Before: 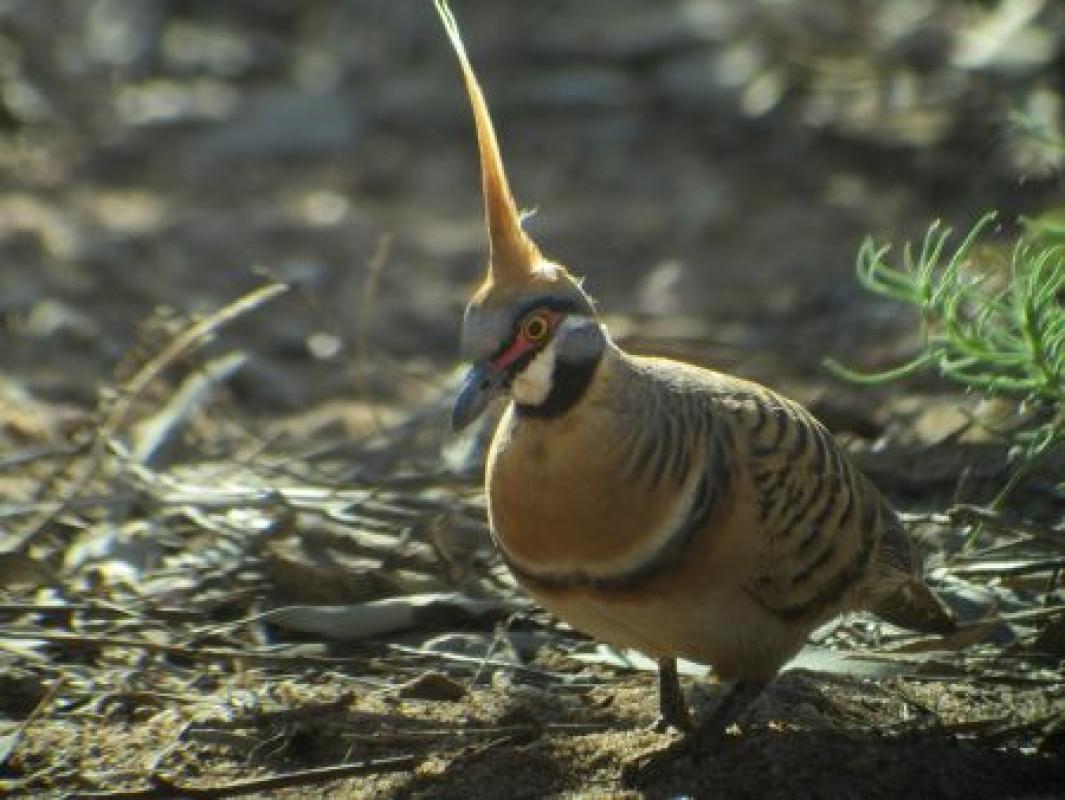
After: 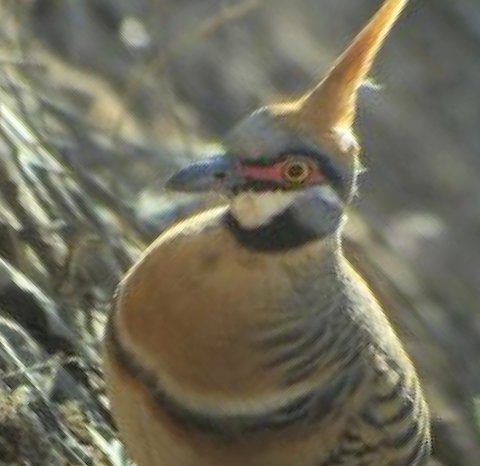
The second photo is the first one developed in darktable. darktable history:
crop and rotate: angle -45.03°, top 16.119%, right 0.935%, bottom 11.709%
contrast brightness saturation: brightness 0.144
